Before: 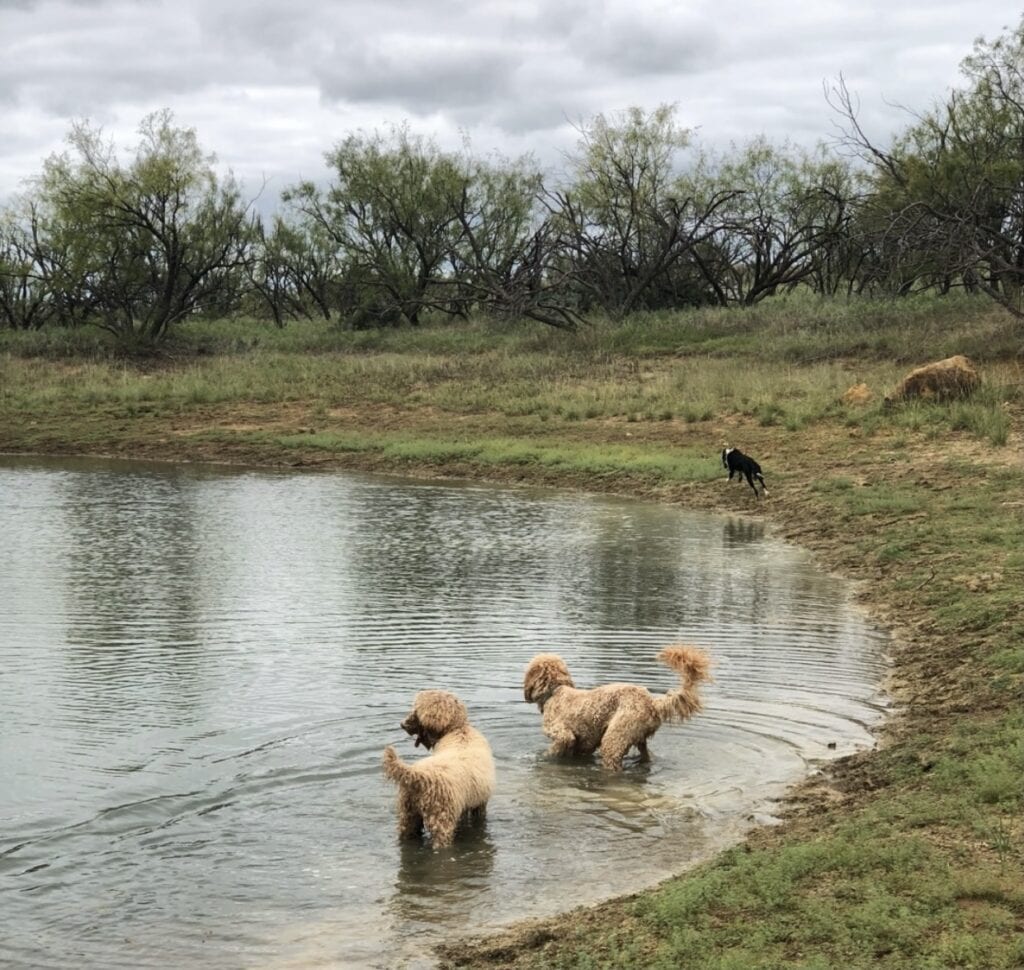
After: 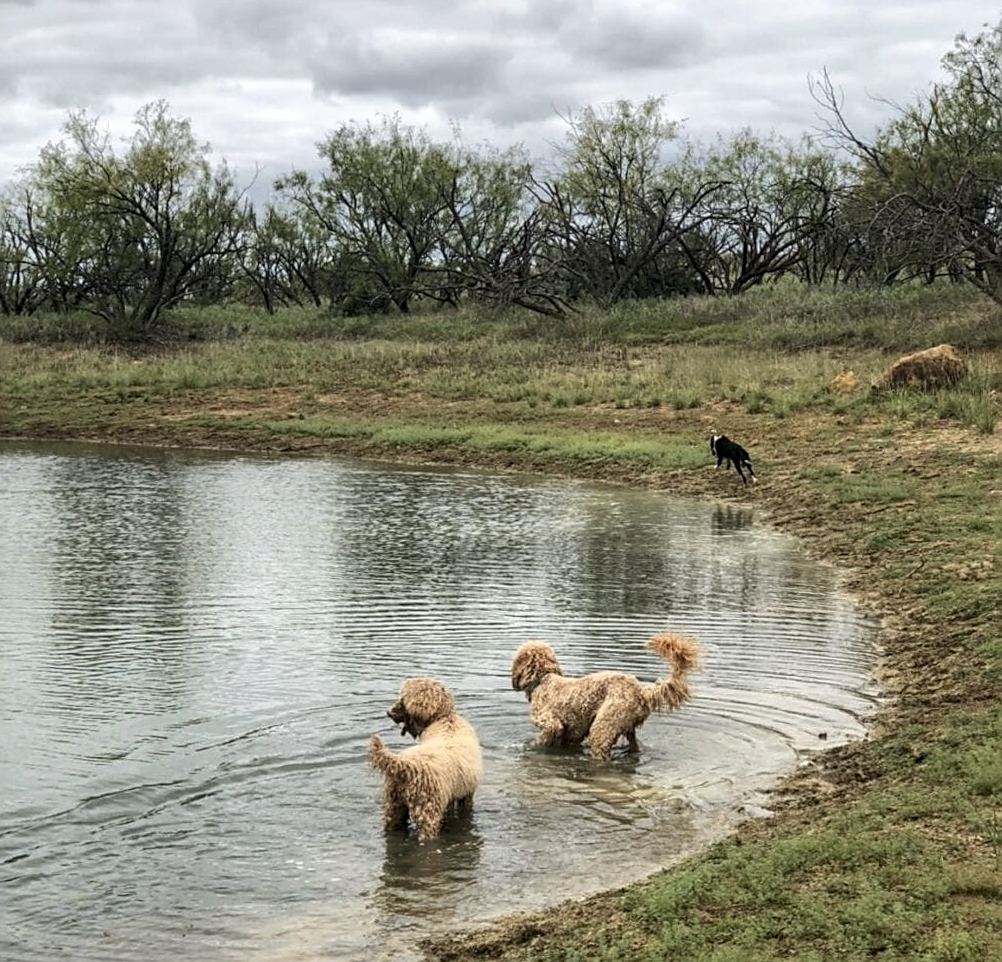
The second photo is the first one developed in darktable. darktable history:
rotate and perspective: rotation 0.226°, lens shift (vertical) -0.042, crop left 0.023, crop right 0.982, crop top 0.006, crop bottom 0.994
sharpen: on, module defaults
local contrast: on, module defaults
